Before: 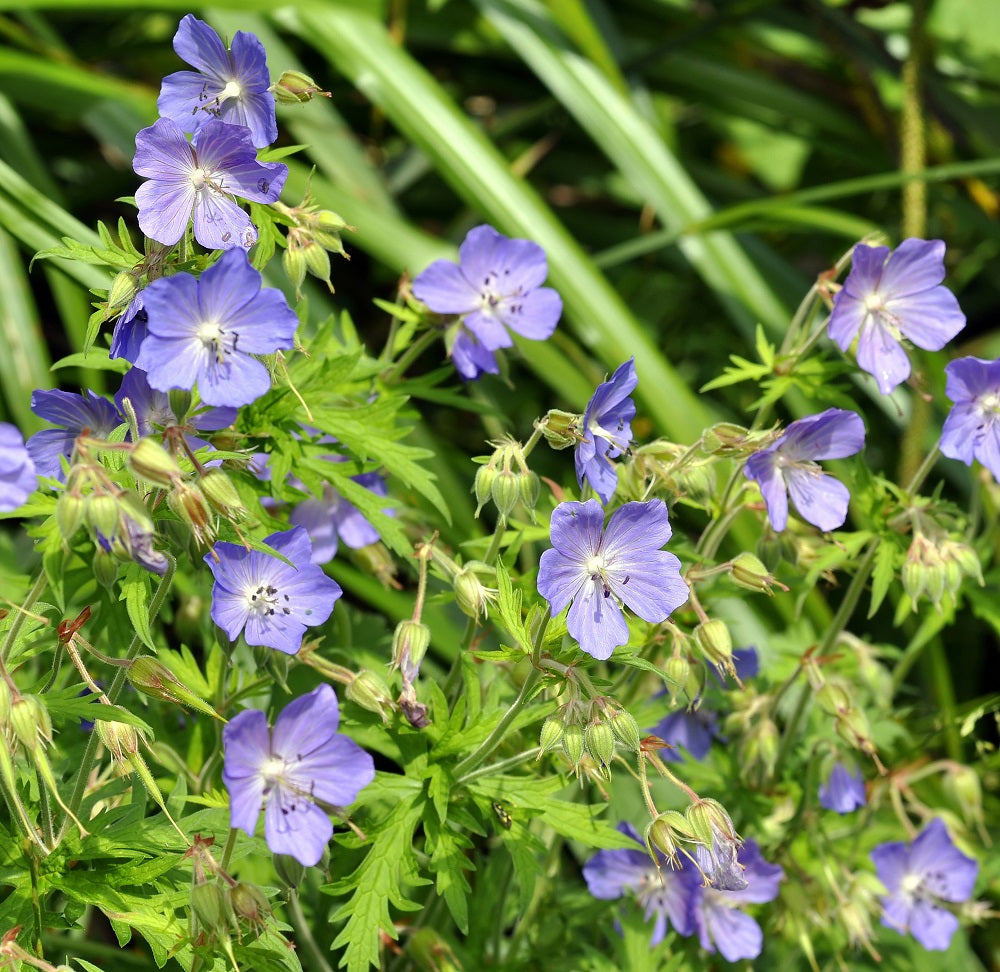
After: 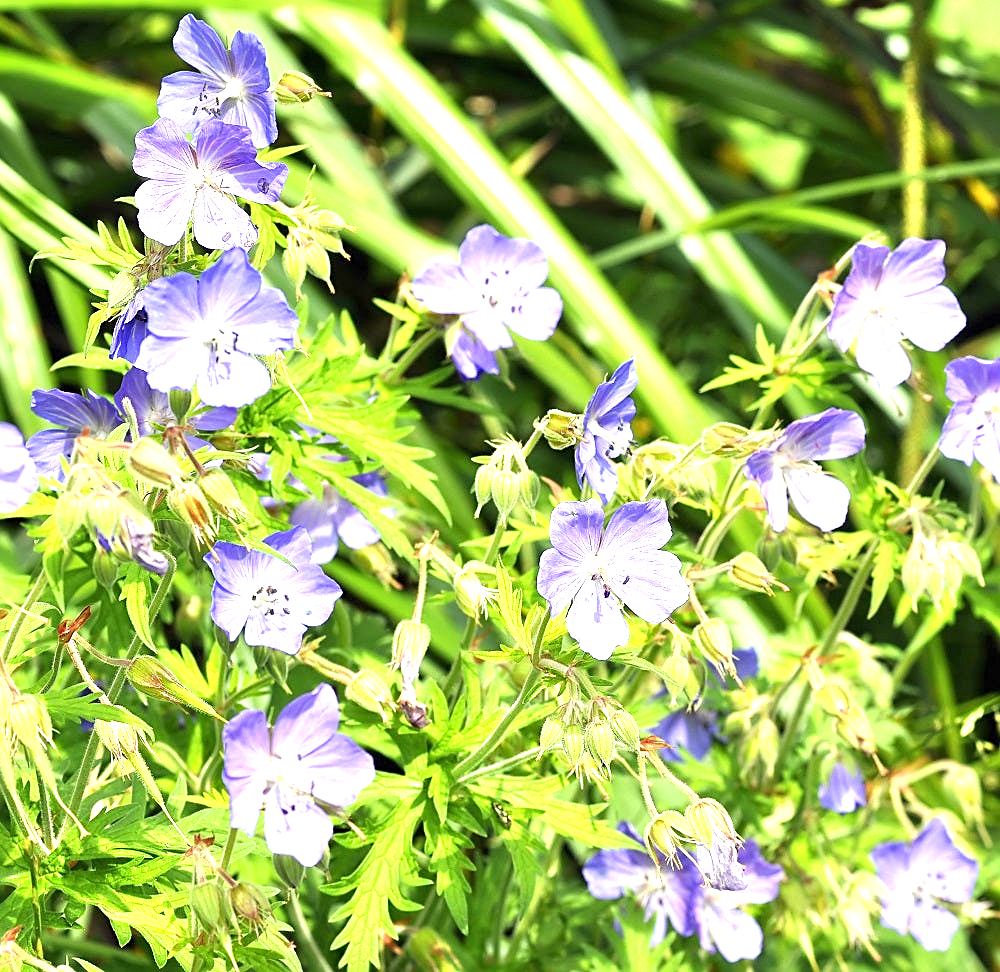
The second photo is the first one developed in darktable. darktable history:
sharpen: on, module defaults
exposure: black level correction 0, exposure 1.388 EV, compensate exposure bias true, compensate highlight preservation false
